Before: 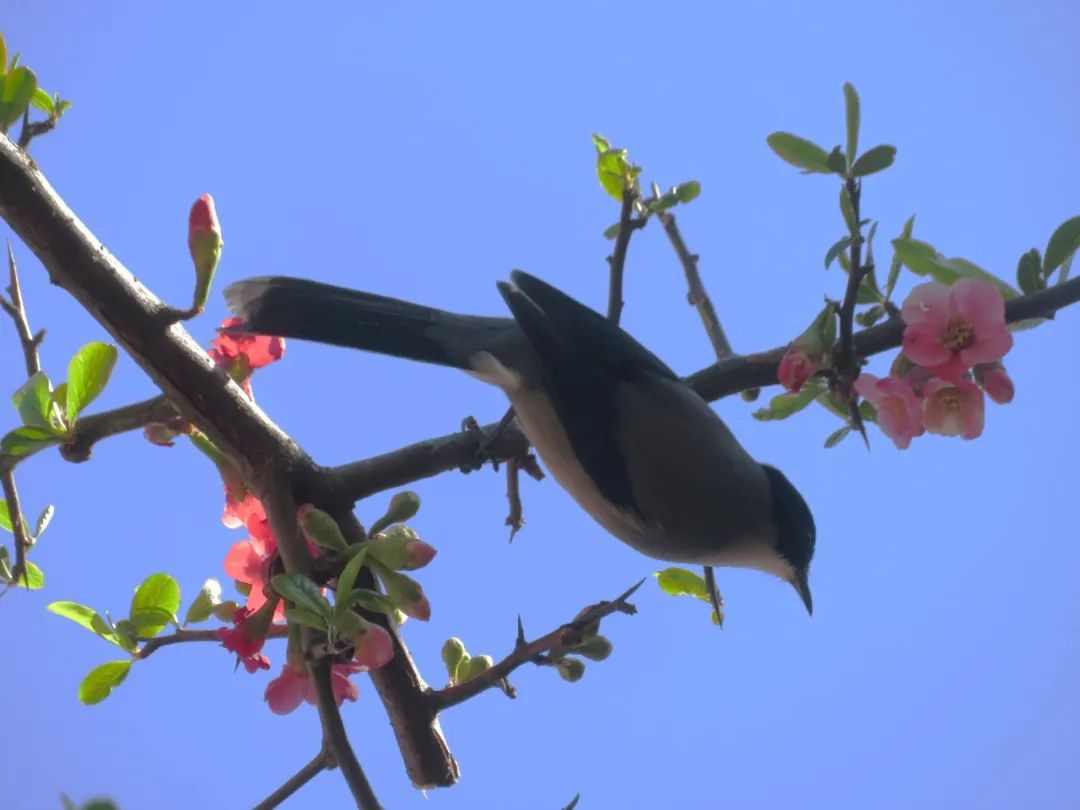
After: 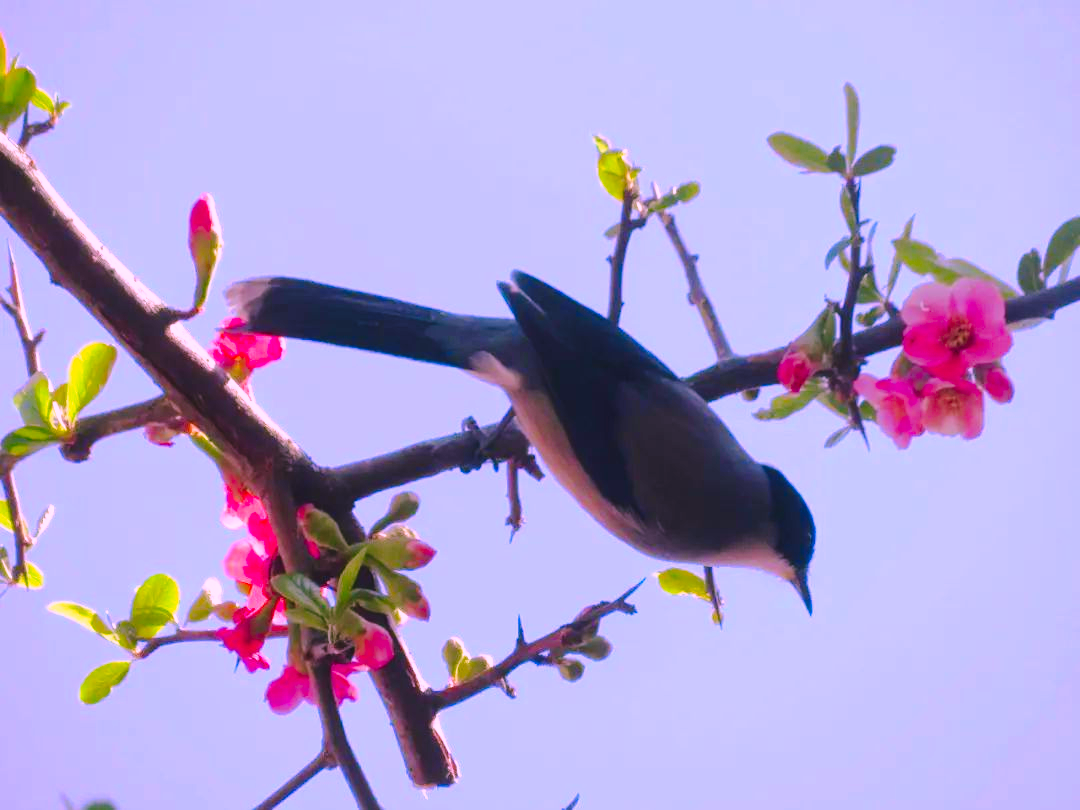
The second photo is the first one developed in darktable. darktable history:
base curve: curves: ch0 [(0, 0) (0.028, 0.03) (0.121, 0.232) (0.46, 0.748) (0.859, 0.968) (1, 1)], preserve colors none
color correction: highlights a* 19.5, highlights b* -11.53, saturation 1.69
